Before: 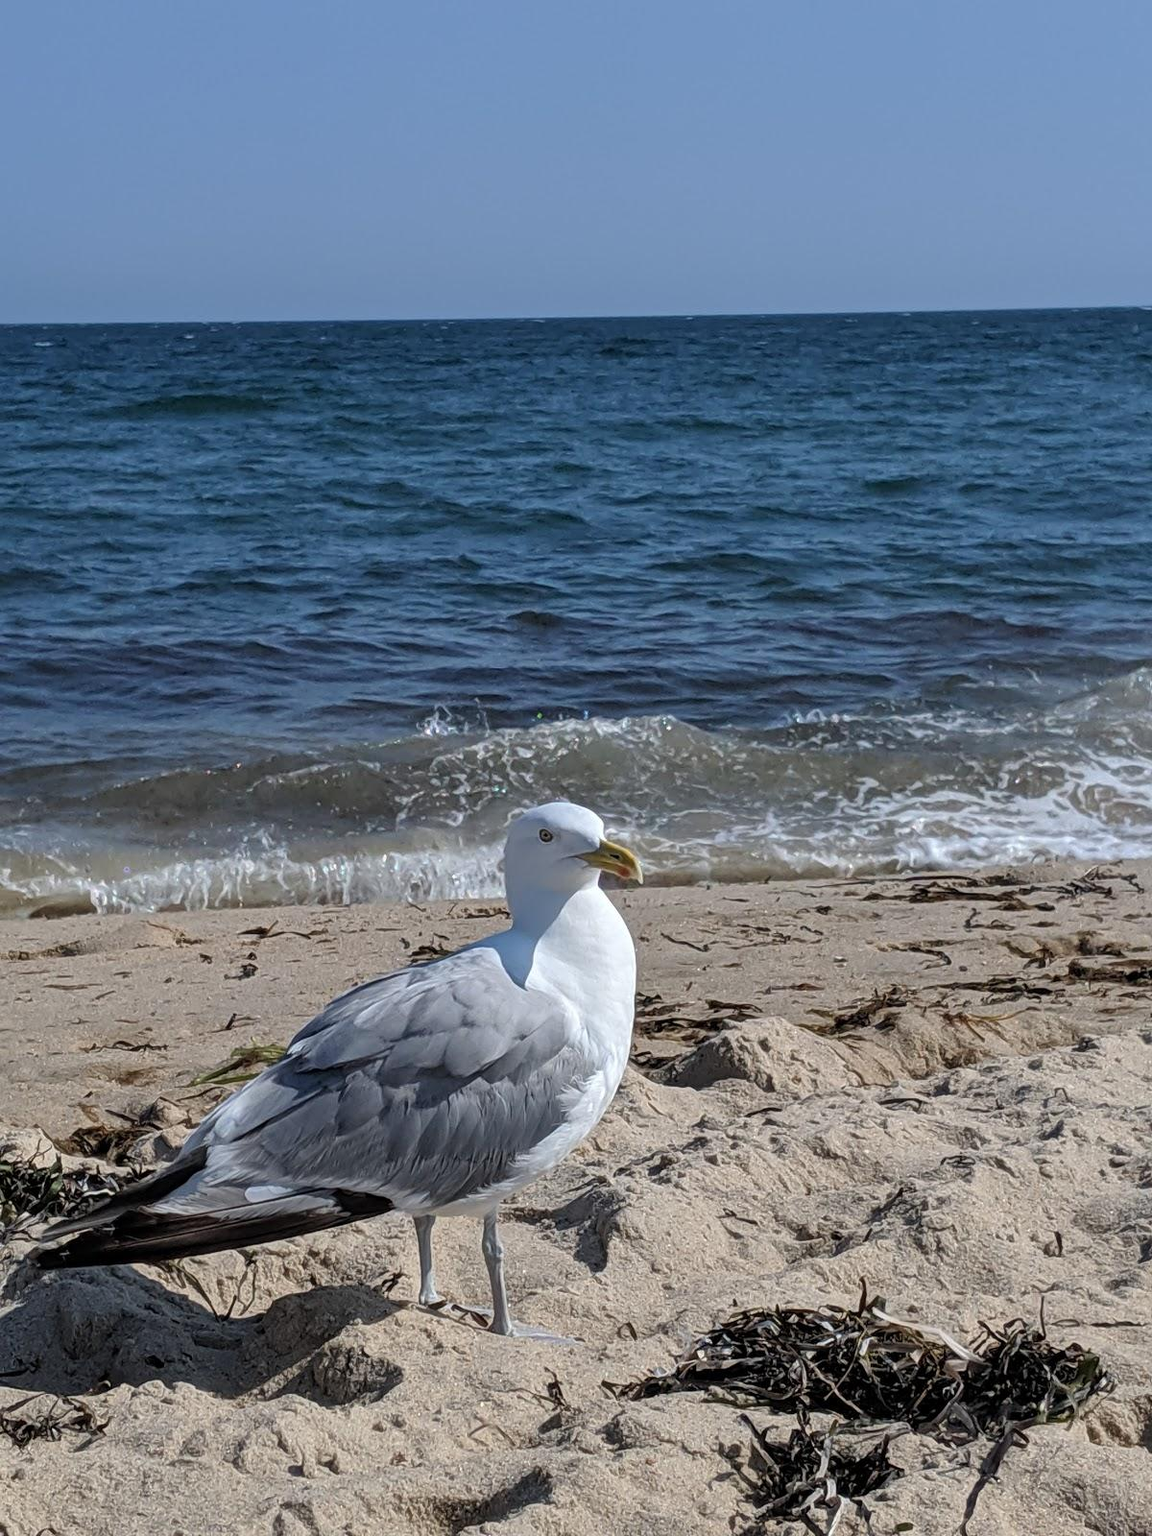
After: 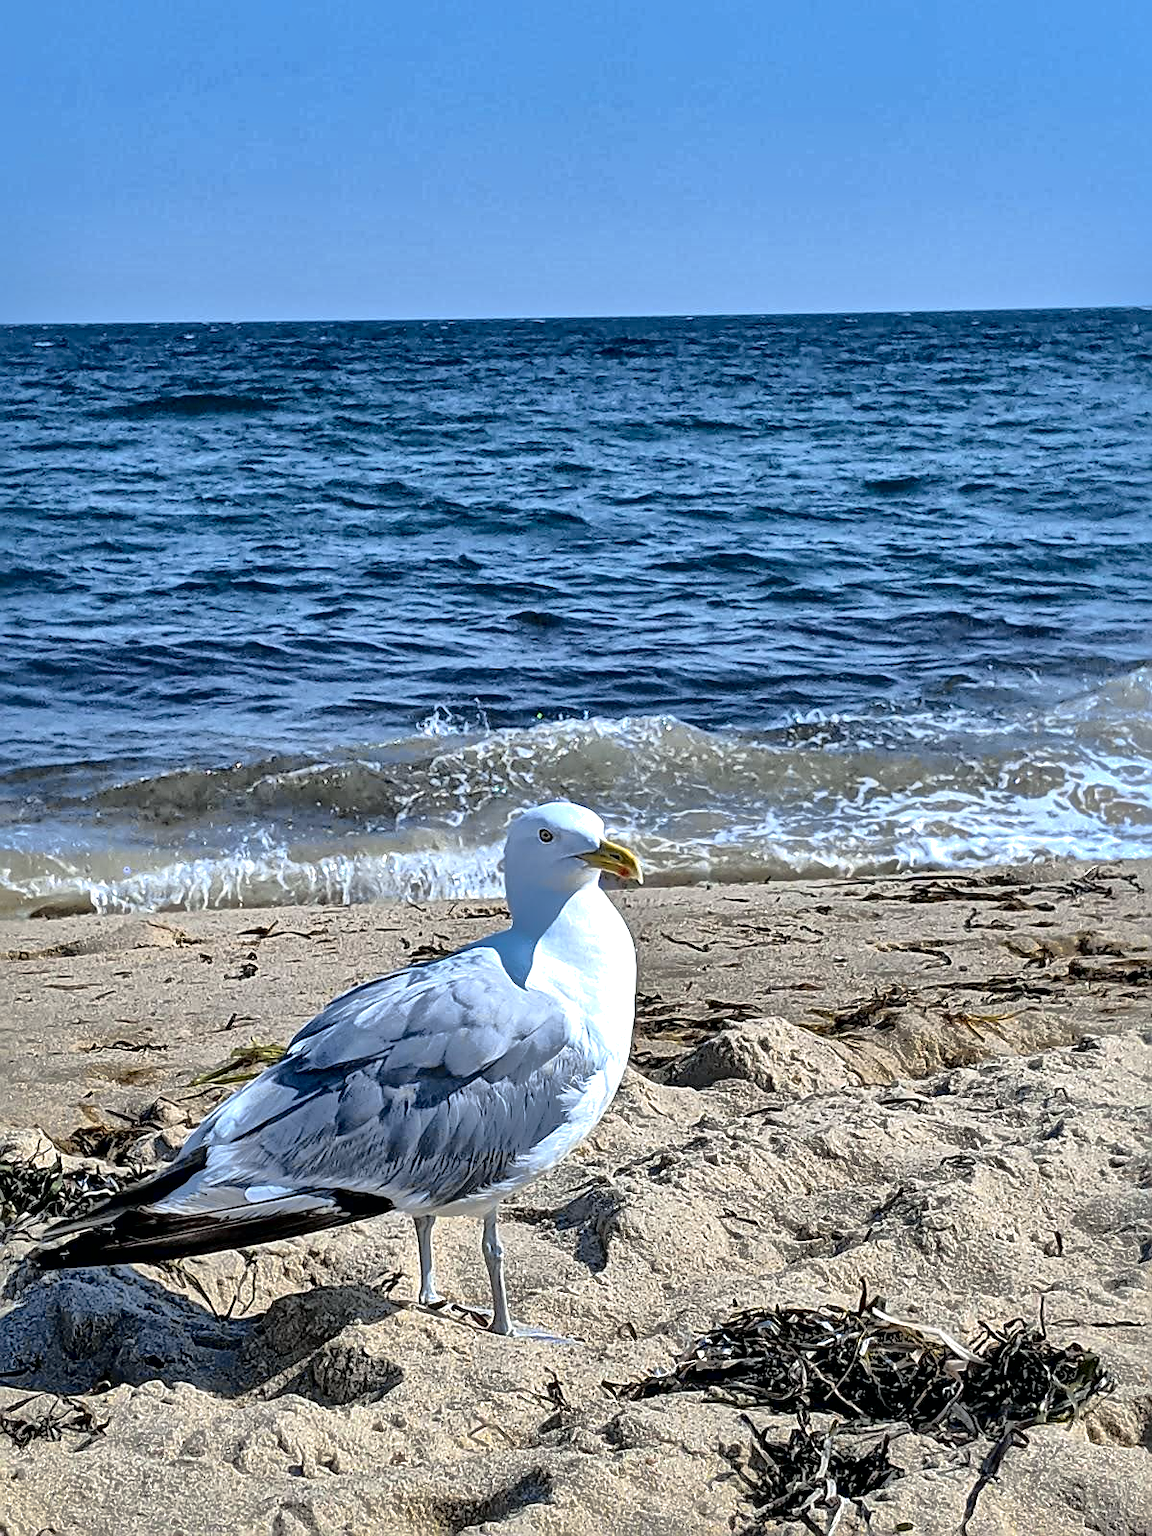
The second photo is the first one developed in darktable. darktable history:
local contrast: mode bilateral grid, contrast 21, coarseness 49, detail 157%, midtone range 0.2
sharpen: on, module defaults
contrast brightness saturation: contrast 0.177, saturation 0.303
exposure: black level correction 0, exposure 0.694 EV, compensate exposure bias true, compensate highlight preservation false
tone curve: curves: ch0 [(0, 0) (0.088, 0.042) (0.208, 0.176) (0.257, 0.267) (0.406, 0.483) (0.489, 0.556) (0.667, 0.73) (0.793, 0.851) (0.994, 0.974)]; ch1 [(0, 0) (0.161, 0.092) (0.35, 0.33) (0.392, 0.392) (0.457, 0.467) (0.505, 0.497) (0.537, 0.518) (0.553, 0.53) (0.58, 0.567) (0.739, 0.697) (1, 1)]; ch2 [(0, 0) (0.346, 0.362) (0.448, 0.419) (0.502, 0.499) (0.533, 0.517) (0.556, 0.533) (0.629, 0.619) (0.717, 0.678) (1, 1)], color space Lab, independent channels, preserve colors none
shadows and highlights: shadows 38.69, highlights -74.5, highlights color adjustment 46.6%
